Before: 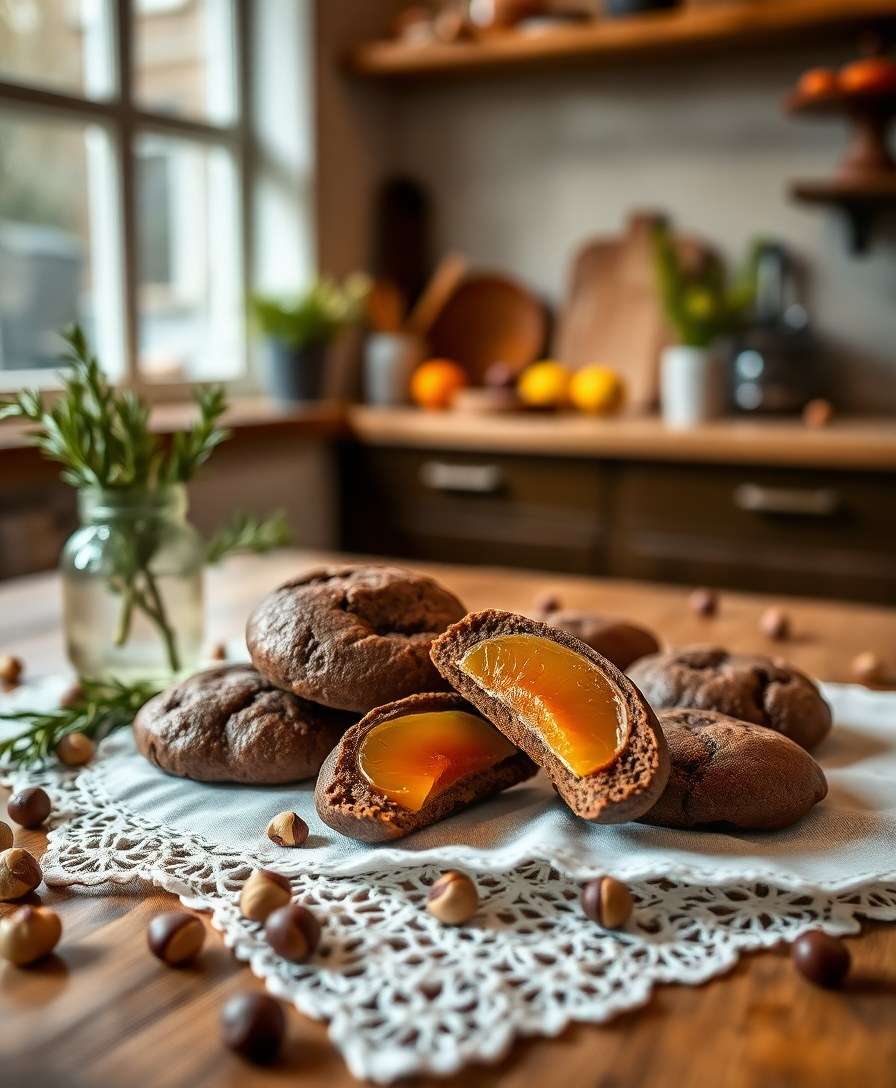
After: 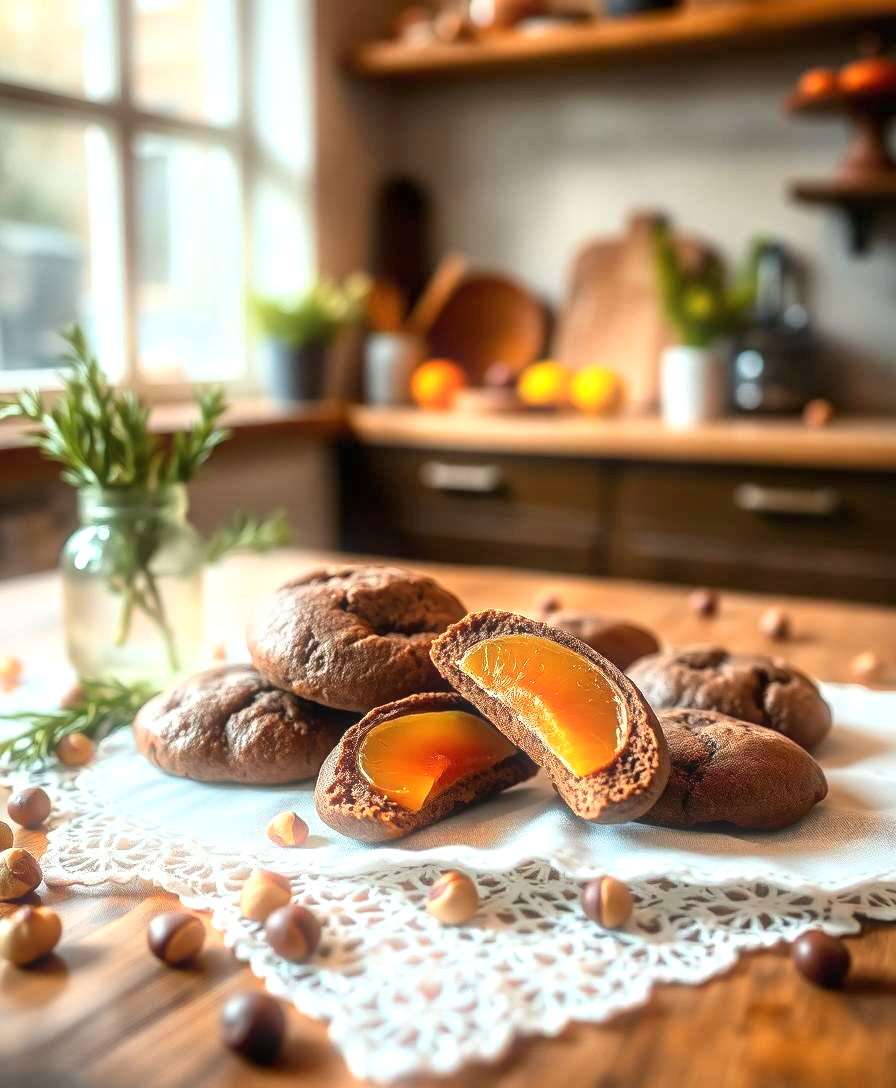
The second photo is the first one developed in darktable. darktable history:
exposure: black level correction 0, exposure 0.7 EV, compensate highlight preservation false
bloom: size 5%, threshold 95%, strength 15%
